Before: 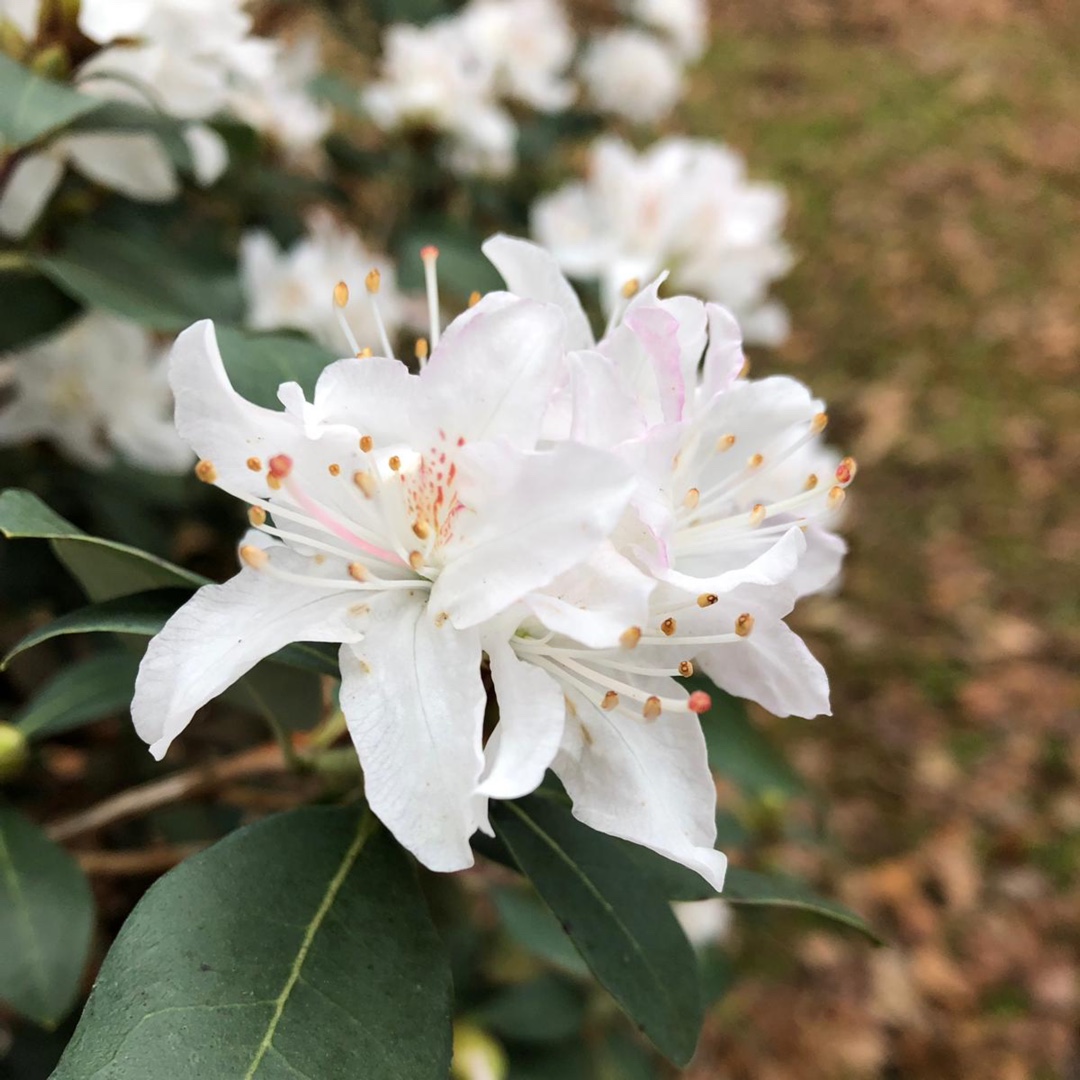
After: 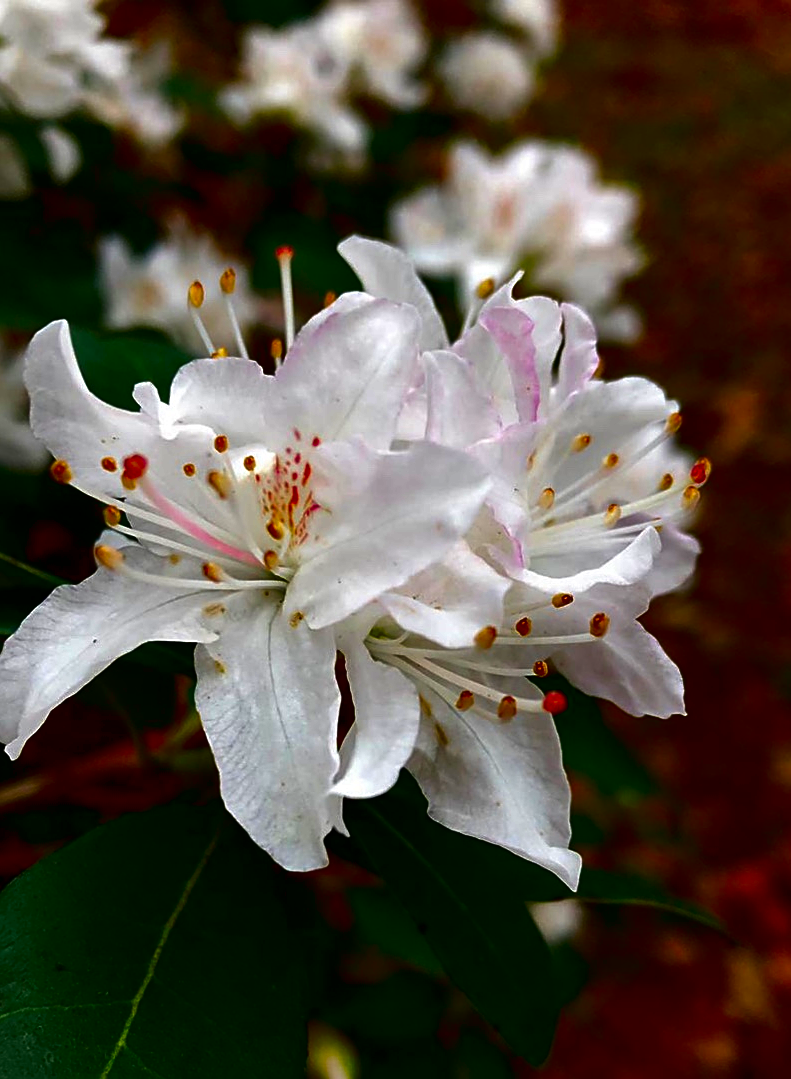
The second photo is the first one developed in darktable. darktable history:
local contrast: mode bilateral grid, contrast 9, coarseness 25, detail 112%, midtone range 0.2
sharpen: on, module defaults
crop: left 13.444%, top 0%, right 13.251%
contrast equalizer: octaves 7, y [[0.5 ×6], [0.5 ×6], [0.975, 0.964, 0.925, 0.865, 0.793, 0.721], [0 ×6], [0 ×6]], mix -0.988
contrast brightness saturation: brightness -0.992, saturation 0.983
